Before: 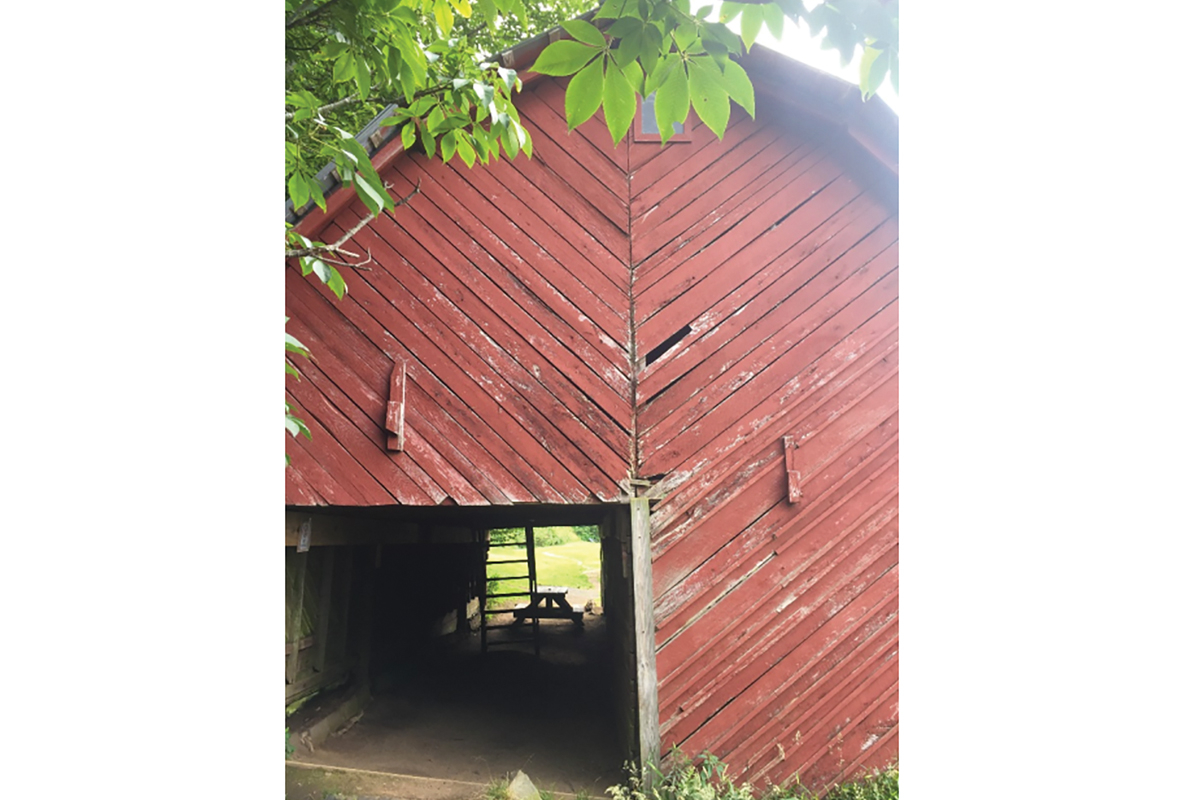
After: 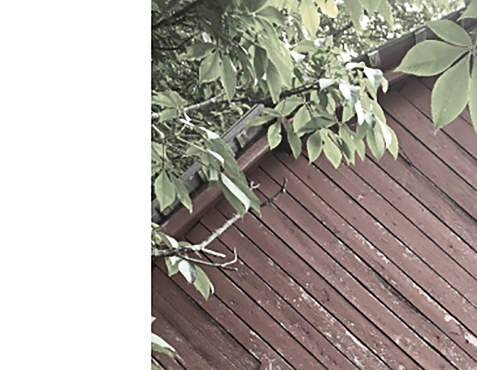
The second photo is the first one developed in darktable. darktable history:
contrast brightness saturation: contrast 0.165, saturation 0.322
crop and rotate: left 11.196%, top 0.057%, right 48.985%, bottom 53.682%
sharpen: on, module defaults
color correction: highlights b* -0.045, saturation 0.228
